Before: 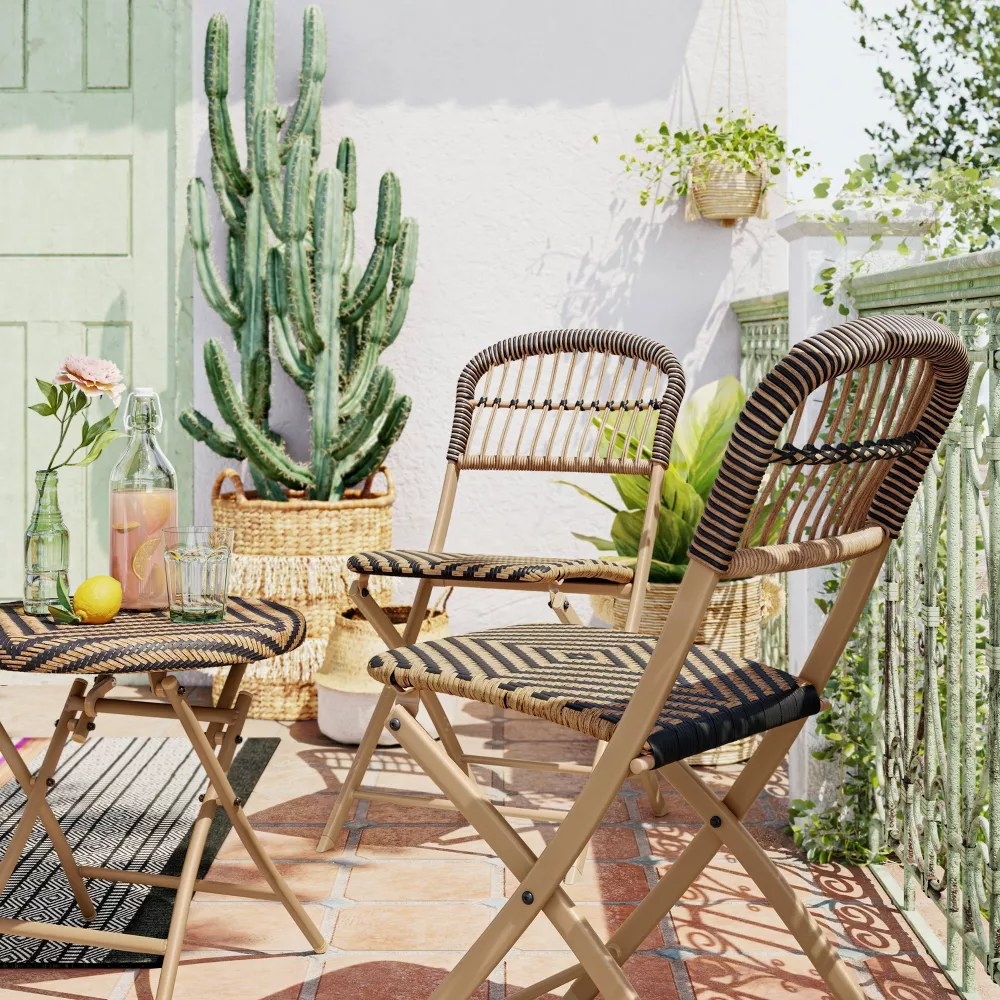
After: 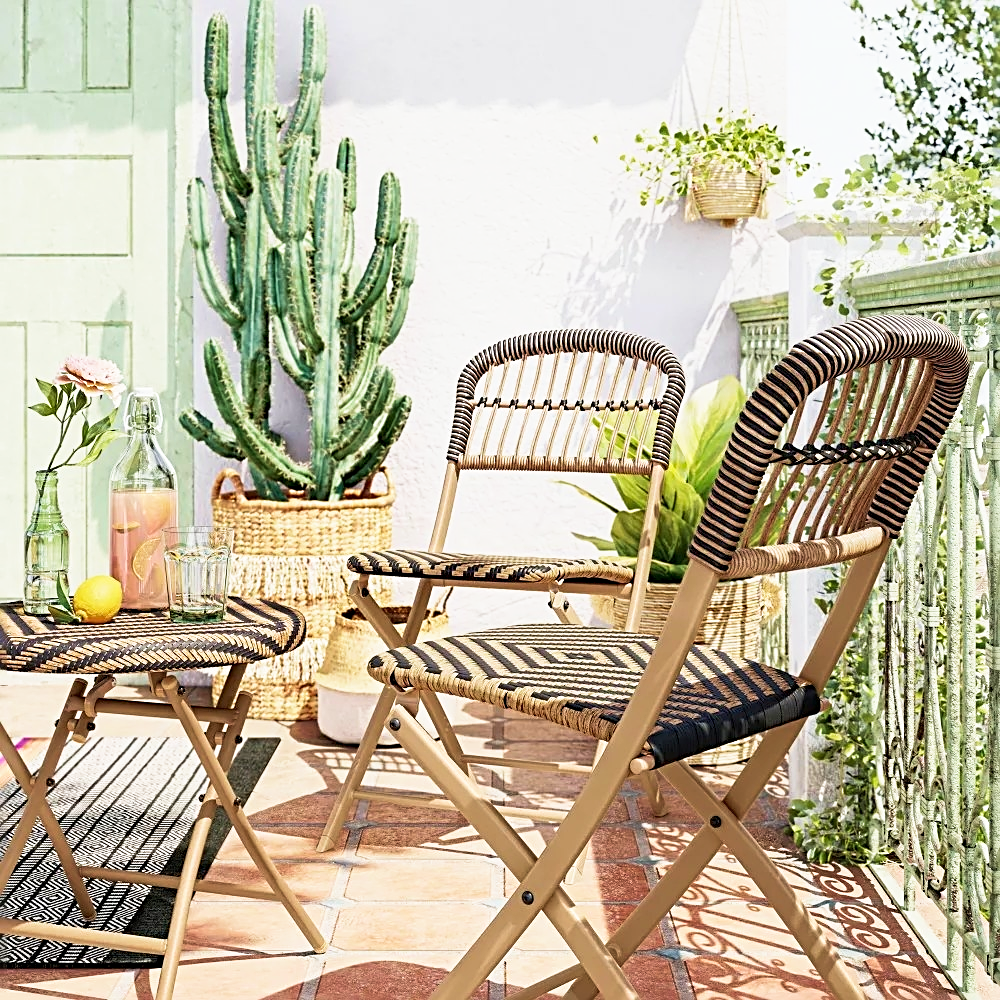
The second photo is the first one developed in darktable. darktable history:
sharpen: radius 2.553, amount 0.649
base curve: curves: ch0 [(0, 0) (0.688, 0.865) (1, 1)], preserve colors none
velvia: on, module defaults
